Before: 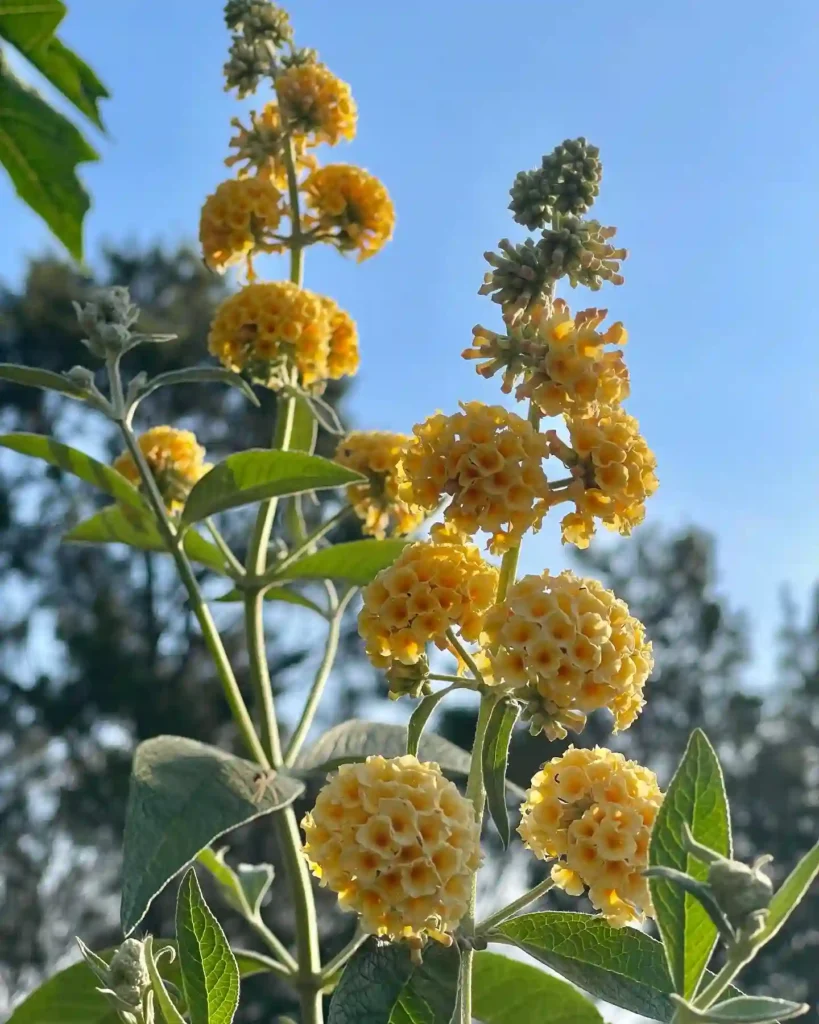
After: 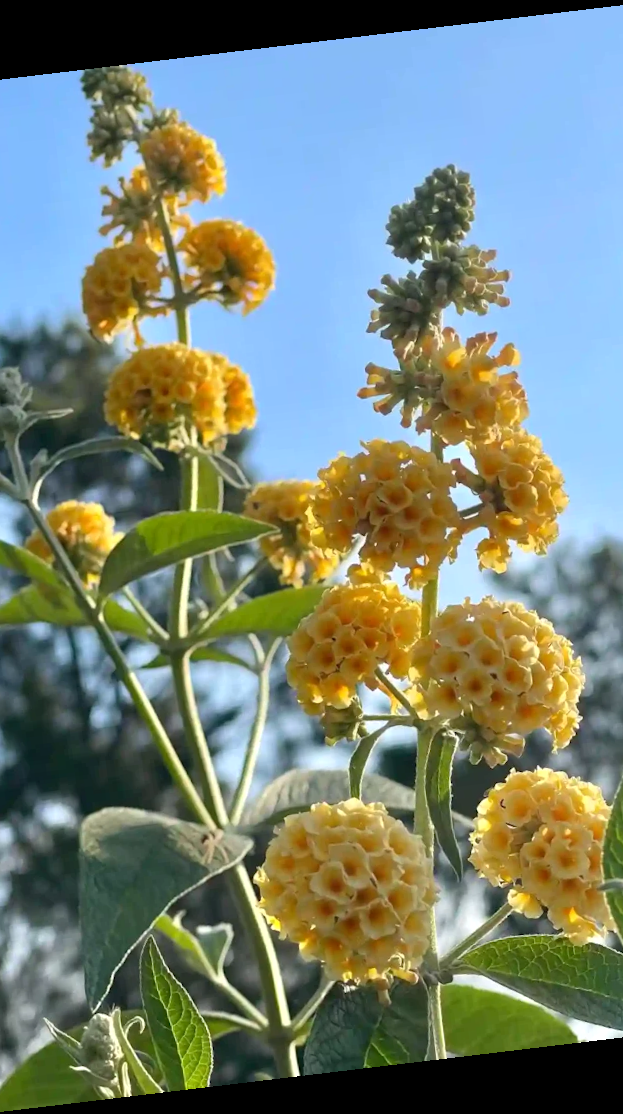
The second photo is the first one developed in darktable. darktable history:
crop and rotate: left 15.446%, right 17.836%
rotate and perspective: rotation -6.83°, automatic cropping off
exposure: black level correction 0.001, exposure 0.191 EV, compensate highlight preservation false
